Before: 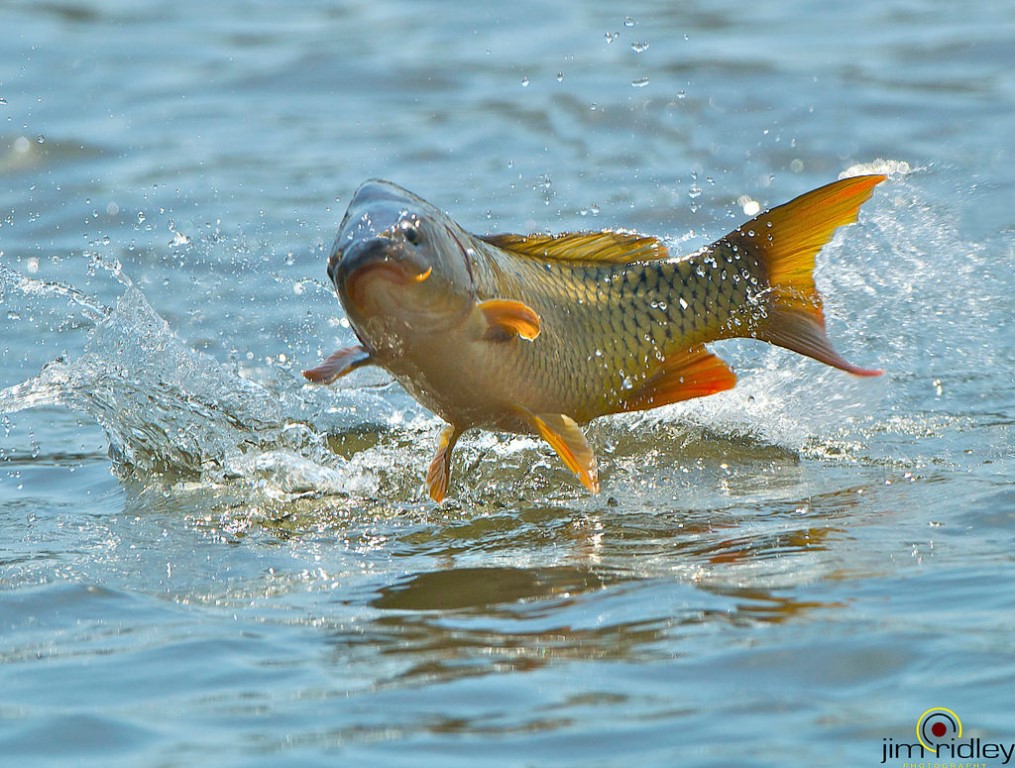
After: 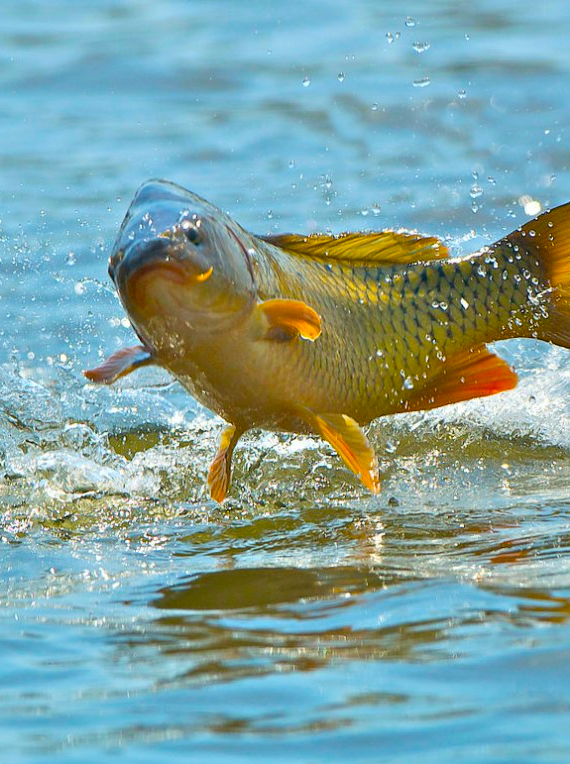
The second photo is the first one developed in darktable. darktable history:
color balance rgb: linear chroma grading › global chroma 15%, perceptual saturation grading › global saturation 30%
base curve: curves: ch0 [(0, 0) (0.472, 0.508) (1, 1)]
crop: left 21.674%, right 22.086%
